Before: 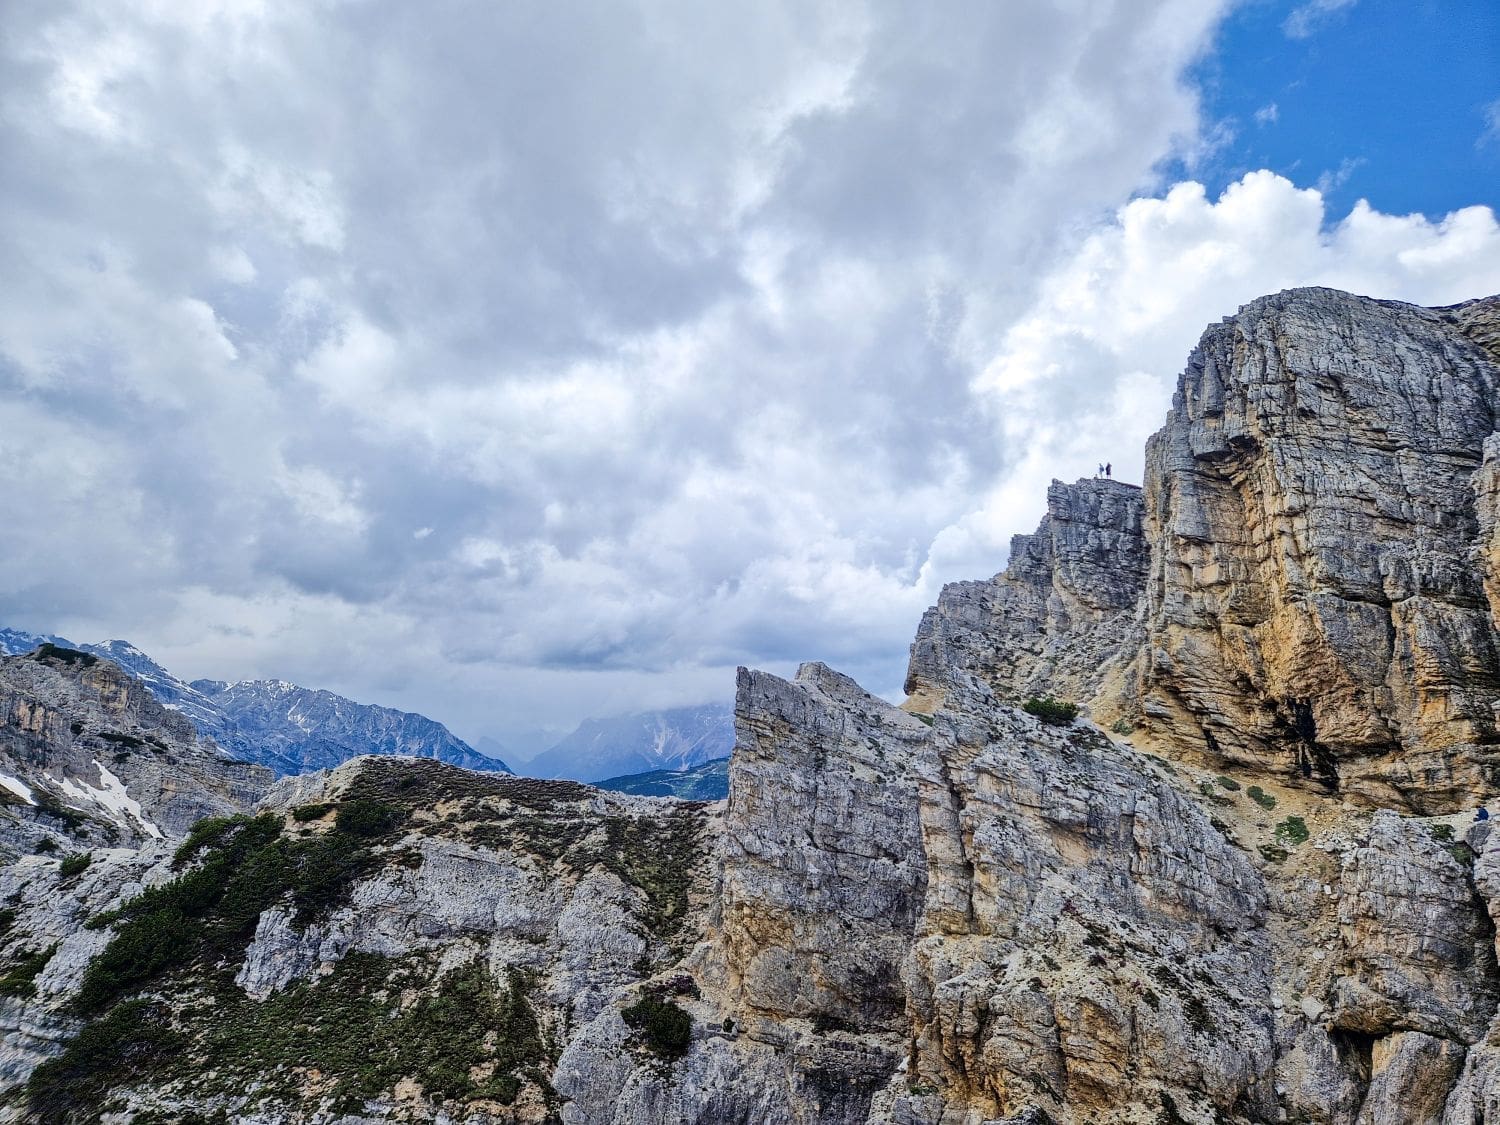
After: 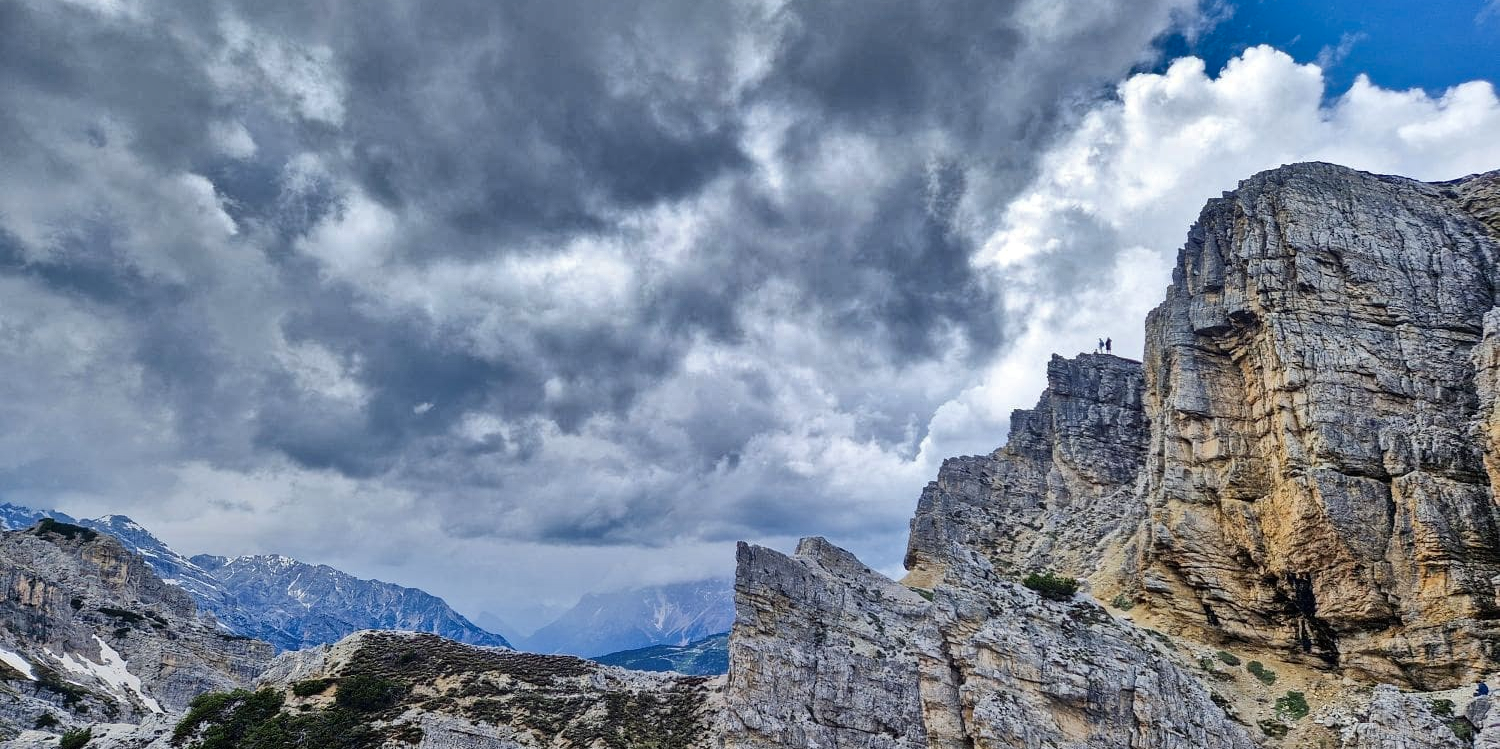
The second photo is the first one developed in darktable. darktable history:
crop: top 11.129%, bottom 22.228%
shadows and highlights: shadows 20.91, highlights -82.19, soften with gaussian
